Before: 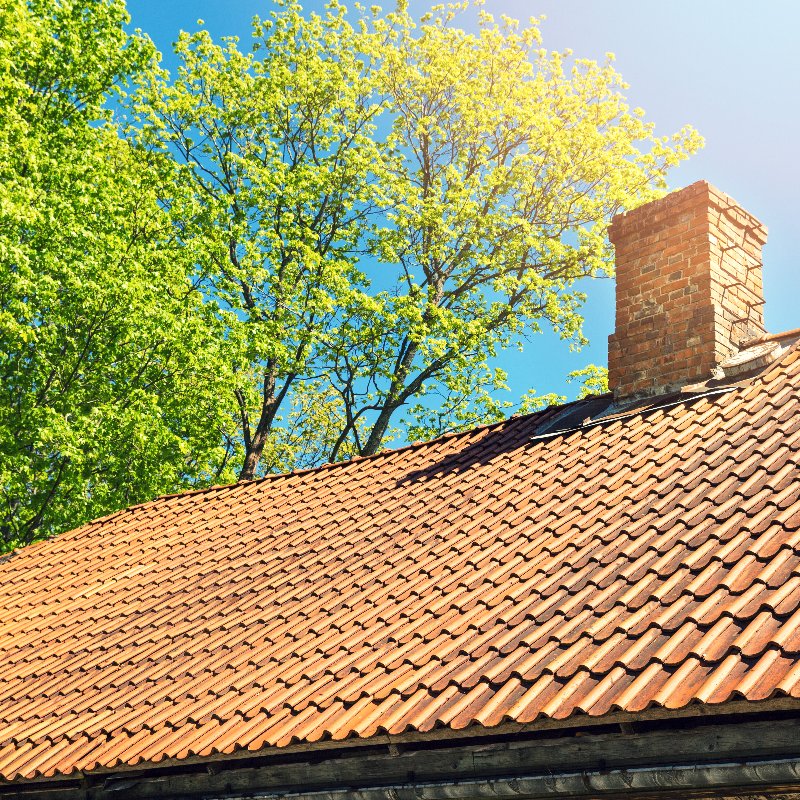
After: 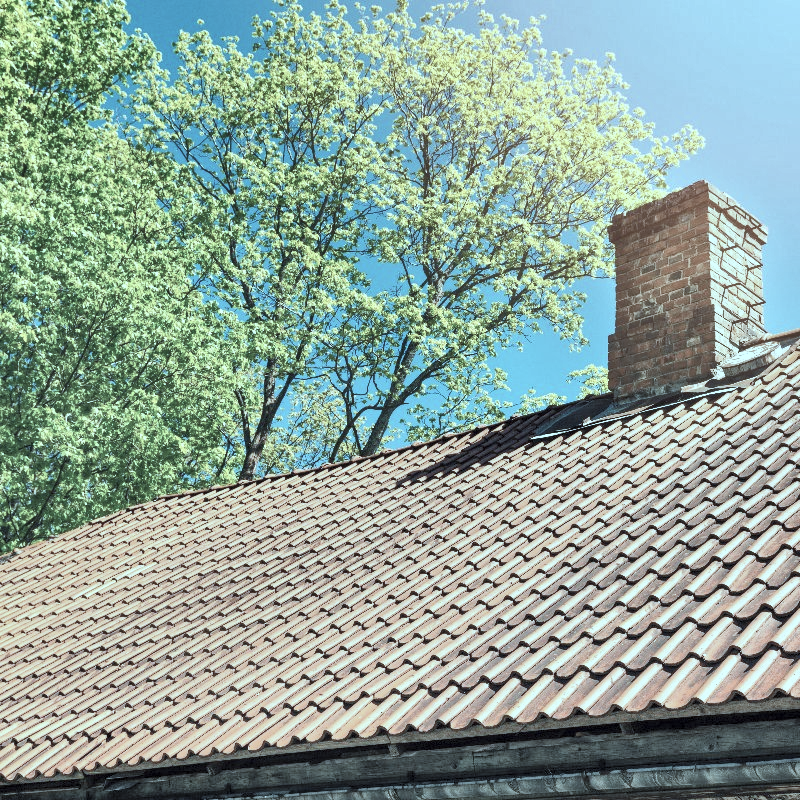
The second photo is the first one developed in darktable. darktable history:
color correction: highlights a* -11.71, highlights b* -15.58
local contrast: highlights 100%, shadows 100%, detail 120%, midtone range 0.2
contrast brightness saturation: brightness 0.18, saturation -0.5
shadows and highlights: shadows 60, highlights -60.23, soften with gaussian
